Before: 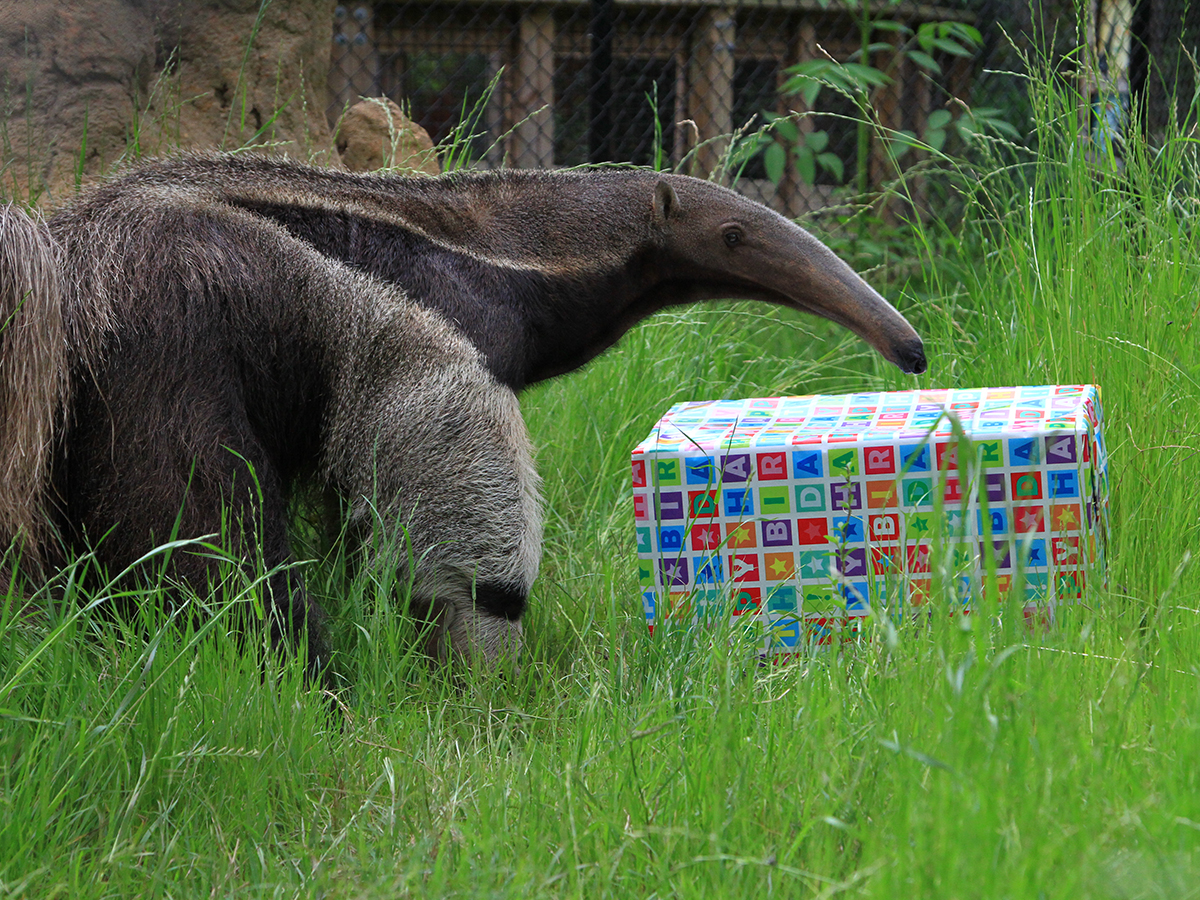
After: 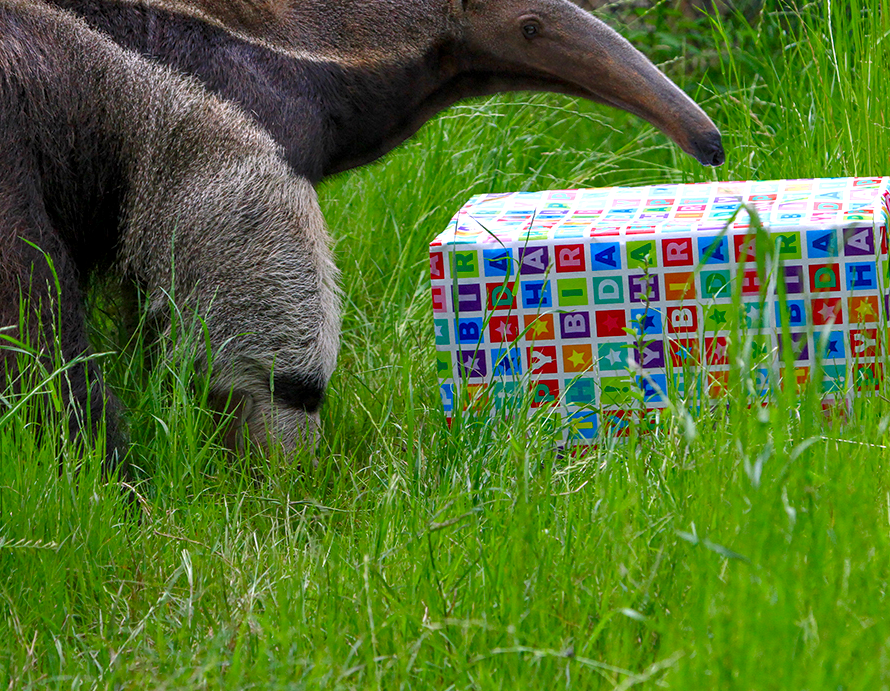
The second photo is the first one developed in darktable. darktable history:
crop: left 16.835%, top 23.172%, right 8.922%
local contrast: on, module defaults
tone equalizer: -8 EV 0.279 EV, -7 EV 0.388 EV, -6 EV 0.43 EV, -5 EV 0.251 EV, -3 EV -0.248 EV, -2 EV -0.398 EV, -1 EV -0.443 EV, +0 EV -0.22 EV
color balance rgb: highlights gain › chroma 1.552%, highlights gain › hue 310.28°, perceptual saturation grading › global saturation 20%, perceptual saturation grading › highlights -25.047%, perceptual saturation grading › shadows 50.15%, perceptual brilliance grading › global brilliance 12.321%
